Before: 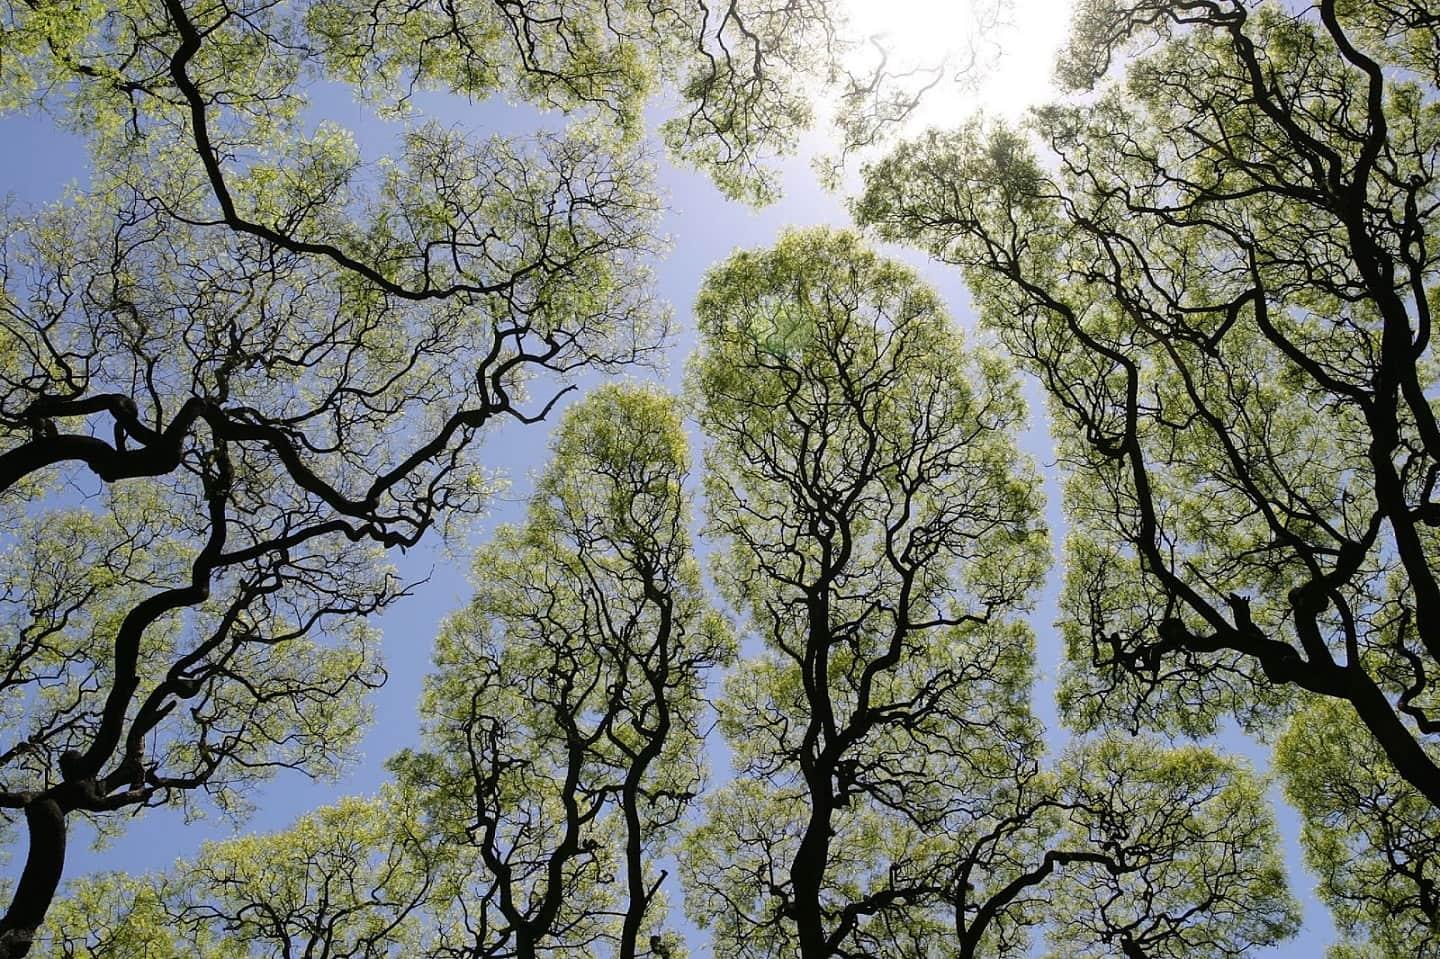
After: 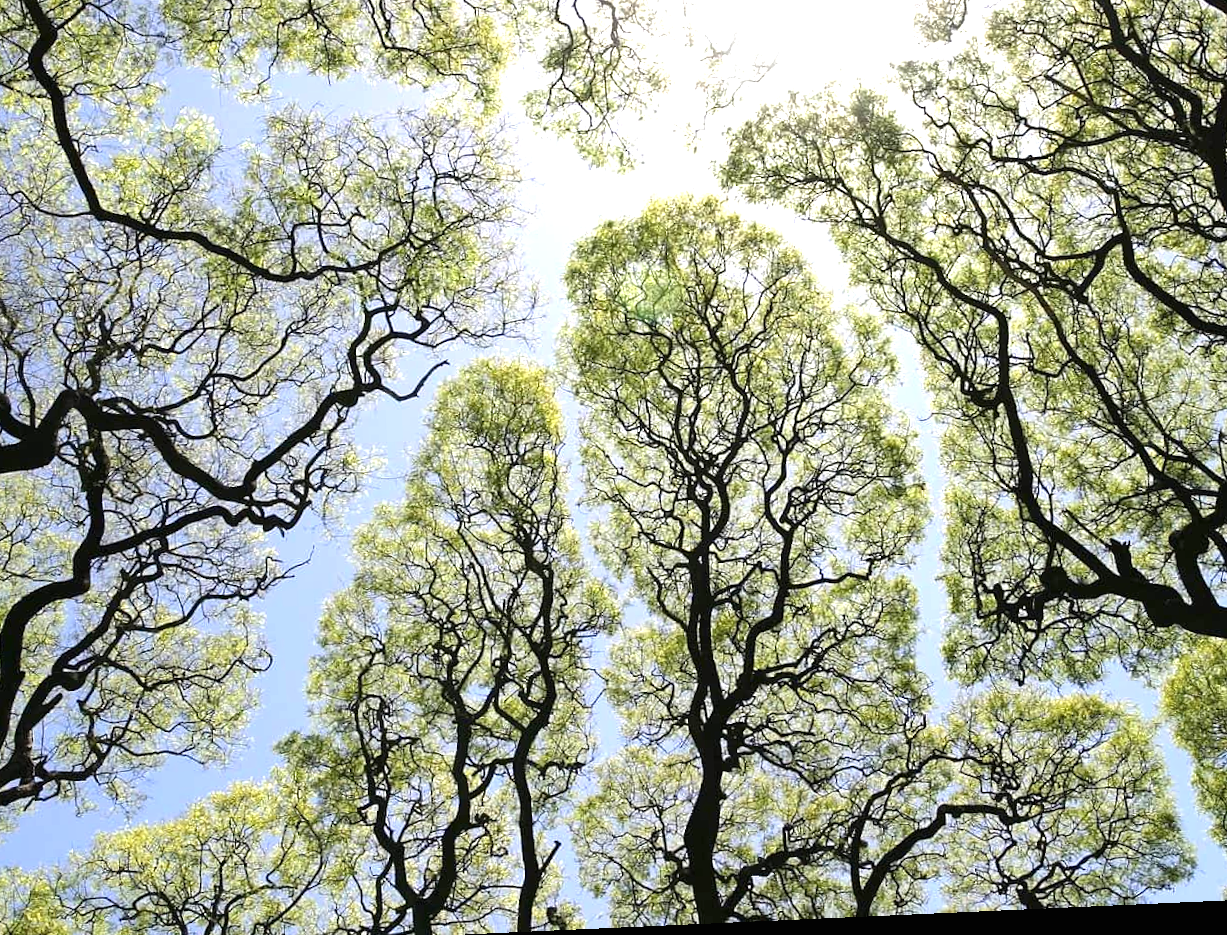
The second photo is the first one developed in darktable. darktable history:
crop: left 9.807%, top 6.259%, right 7.334%, bottom 2.177%
exposure: black level correction 0, exposure 1 EV, compensate exposure bias true, compensate highlight preservation false
rotate and perspective: rotation -2.56°, automatic cropping off
